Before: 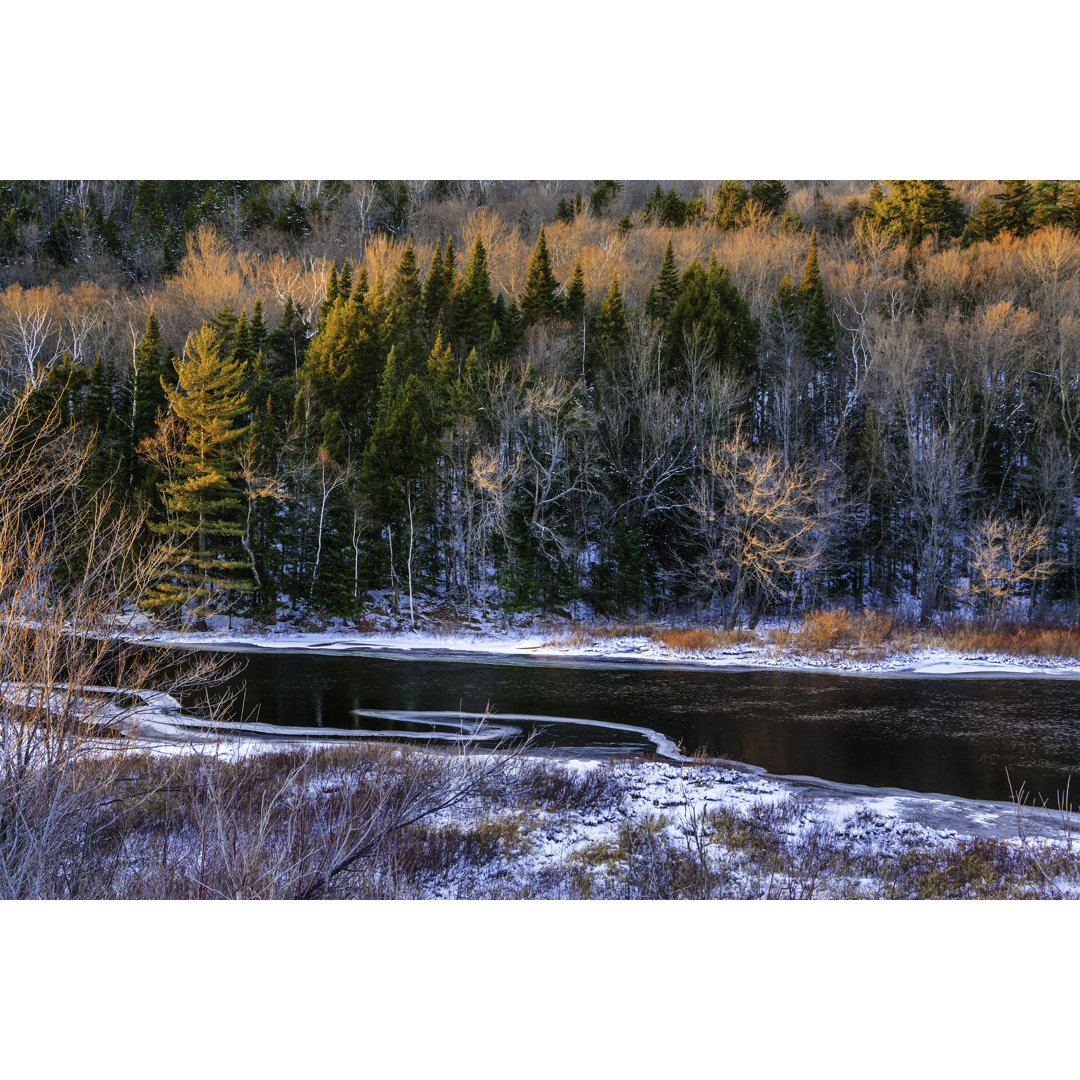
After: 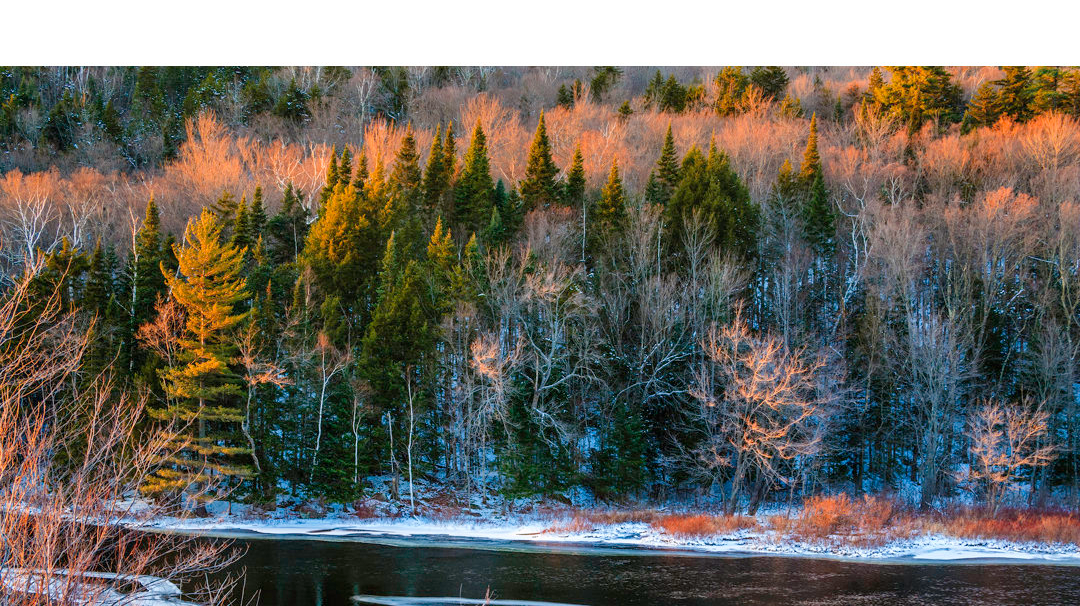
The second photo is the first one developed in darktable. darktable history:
crop and rotate: top 10.605%, bottom 33.274%
